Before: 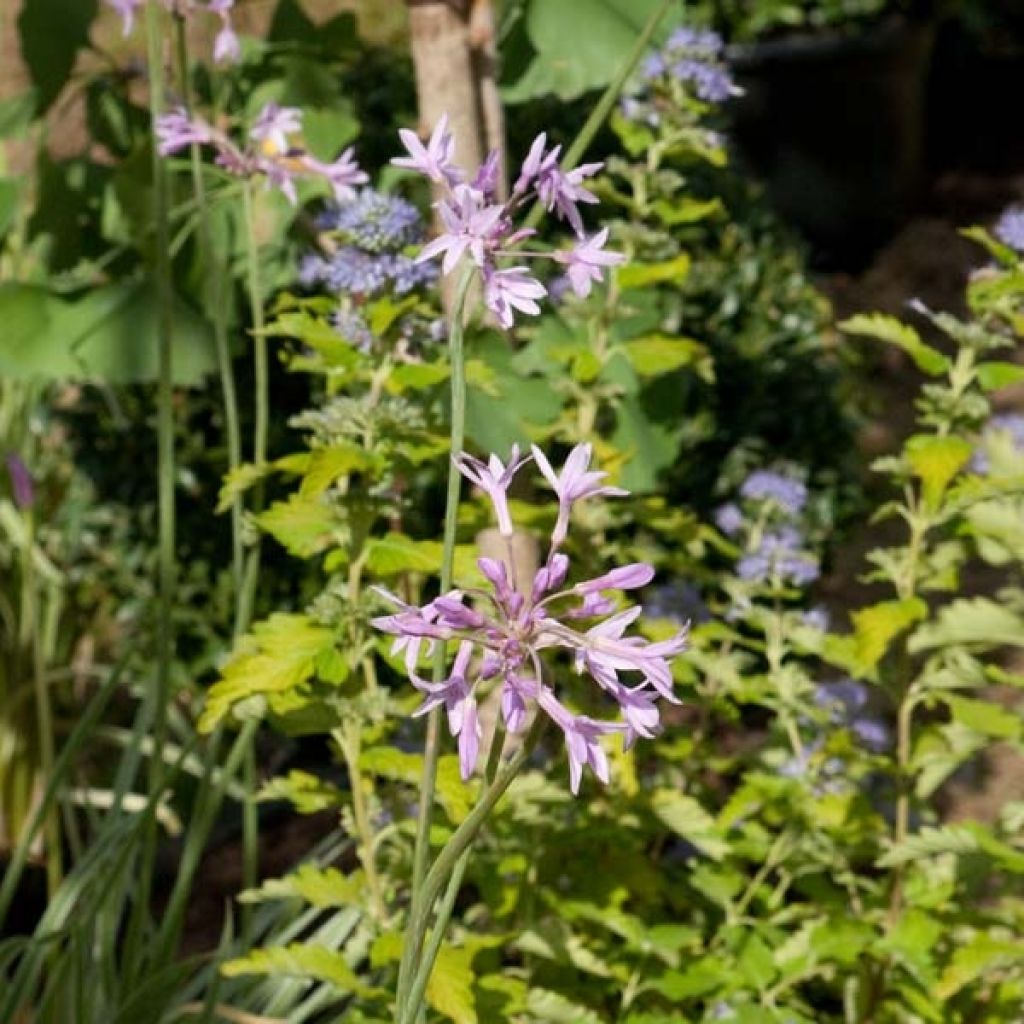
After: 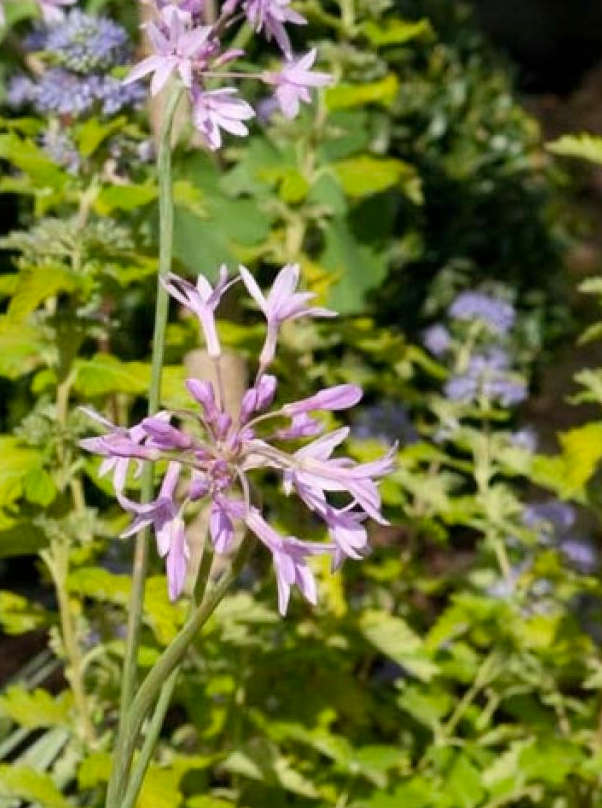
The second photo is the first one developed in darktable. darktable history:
color balance rgb: perceptual saturation grading › global saturation 0.202%, perceptual brilliance grading › global brilliance 2.957%, perceptual brilliance grading › highlights -3.093%, perceptual brilliance grading › shadows 3.765%, global vibrance 20%
crop and rotate: left 28.535%, top 17.537%, right 12.671%, bottom 3.54%
